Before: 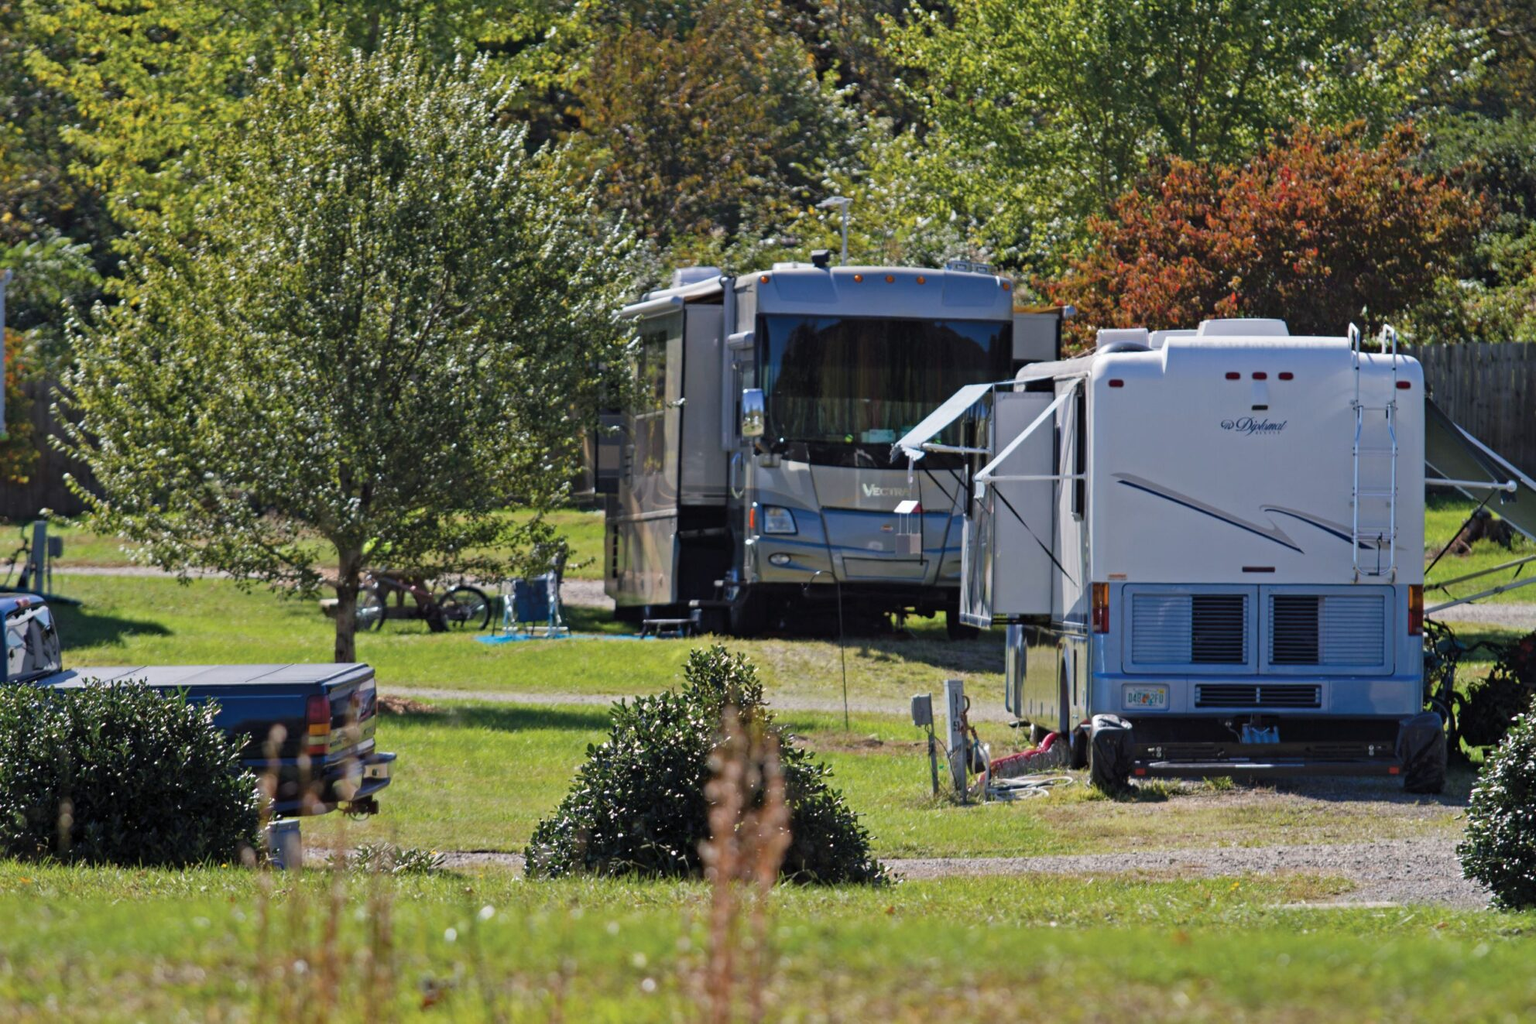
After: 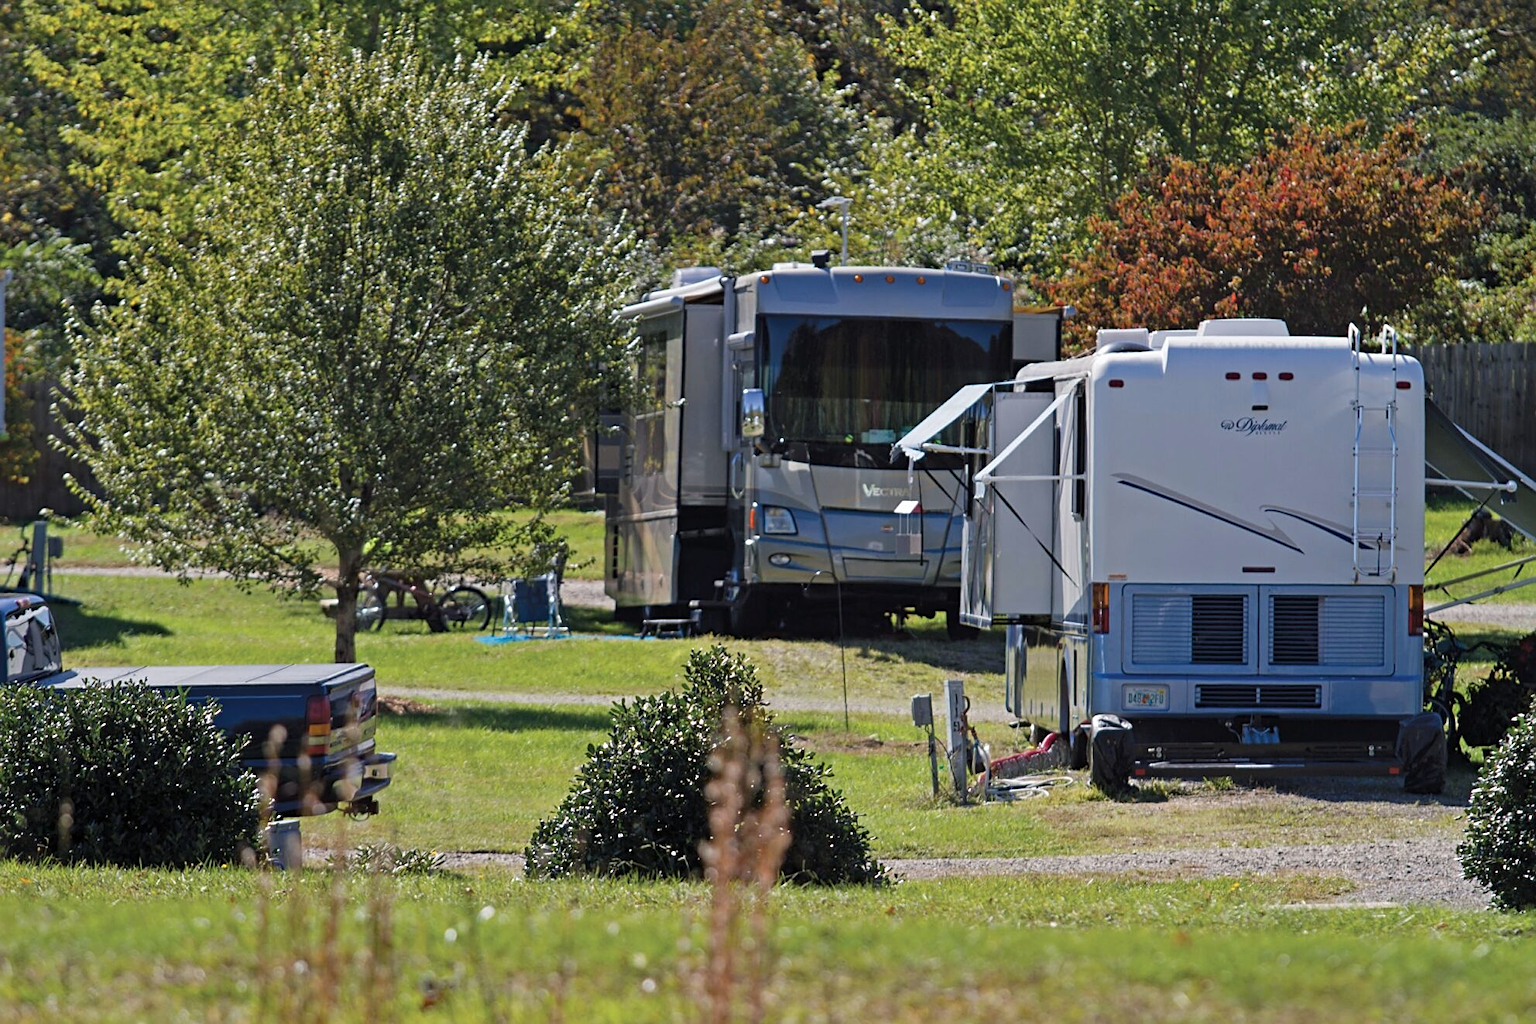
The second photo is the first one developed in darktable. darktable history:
sharpen: on, module defaults
contrast brightness saturation: contrast 0.01, saturation -0.05
